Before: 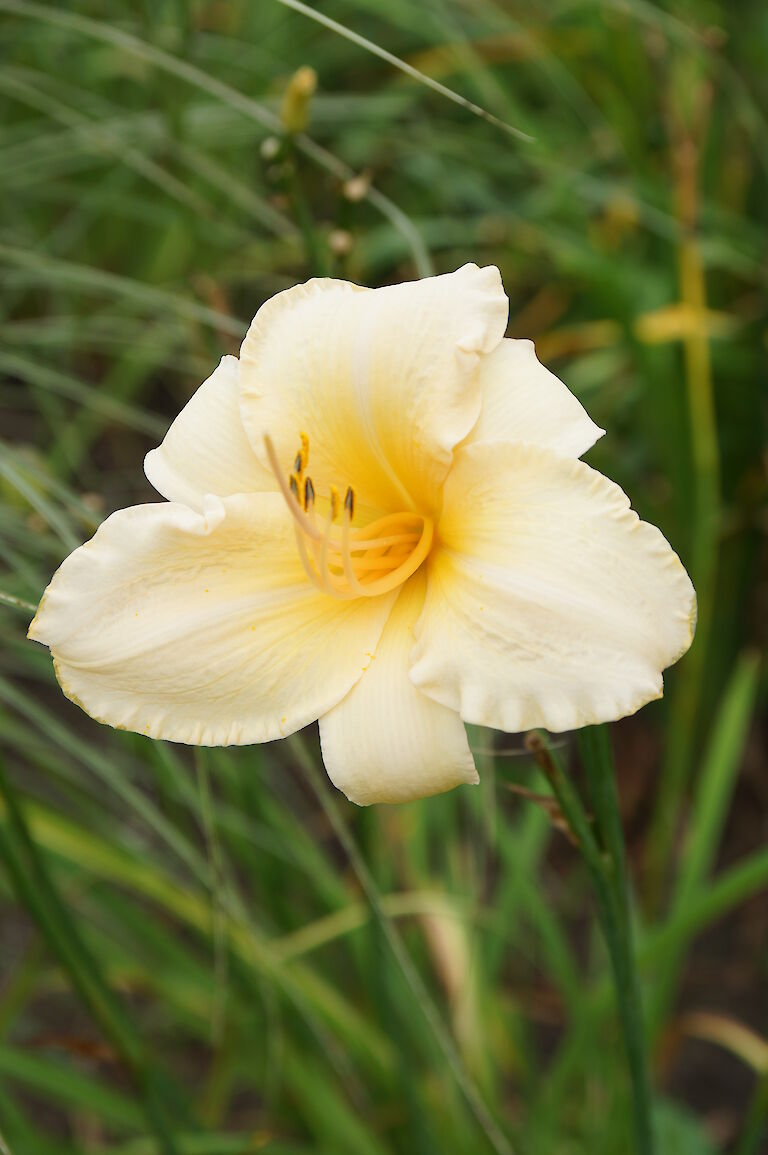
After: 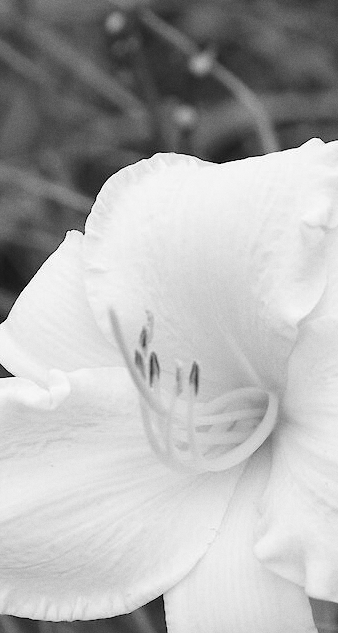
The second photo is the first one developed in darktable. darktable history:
monochrome: a 32, b 64, size 2.3
grain: coarseness 0.09 ISO, strength 16.61%
white balance: red 1.138, green 0.996, blue 0.812
crop: left 20.248%, top 10.86%, right 35.675%, bottom 34.321%
